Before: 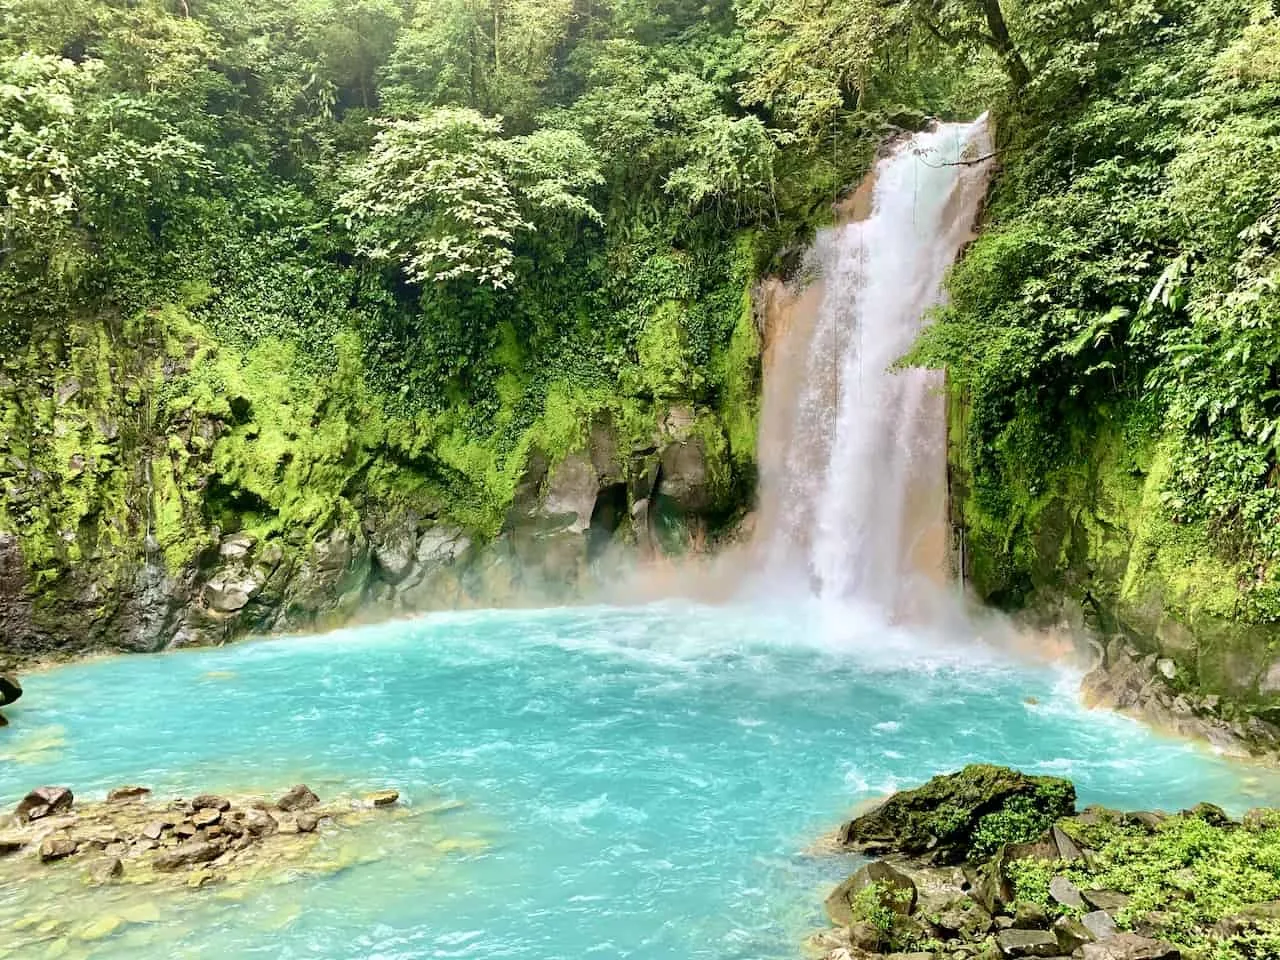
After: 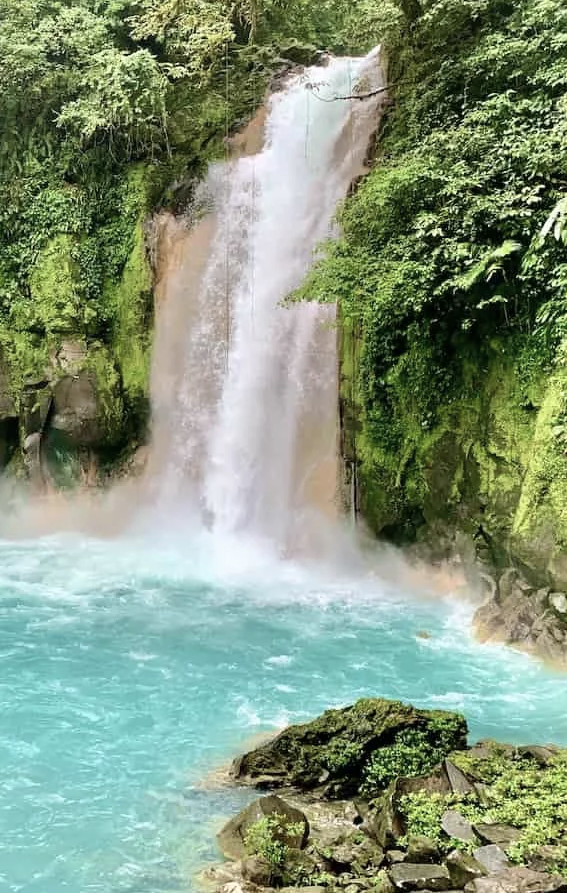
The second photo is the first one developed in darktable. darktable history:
crop: left 47.553%, top 6.895%, right 8.113%
color correction: highlights b* -0.019, saturation 0.814
